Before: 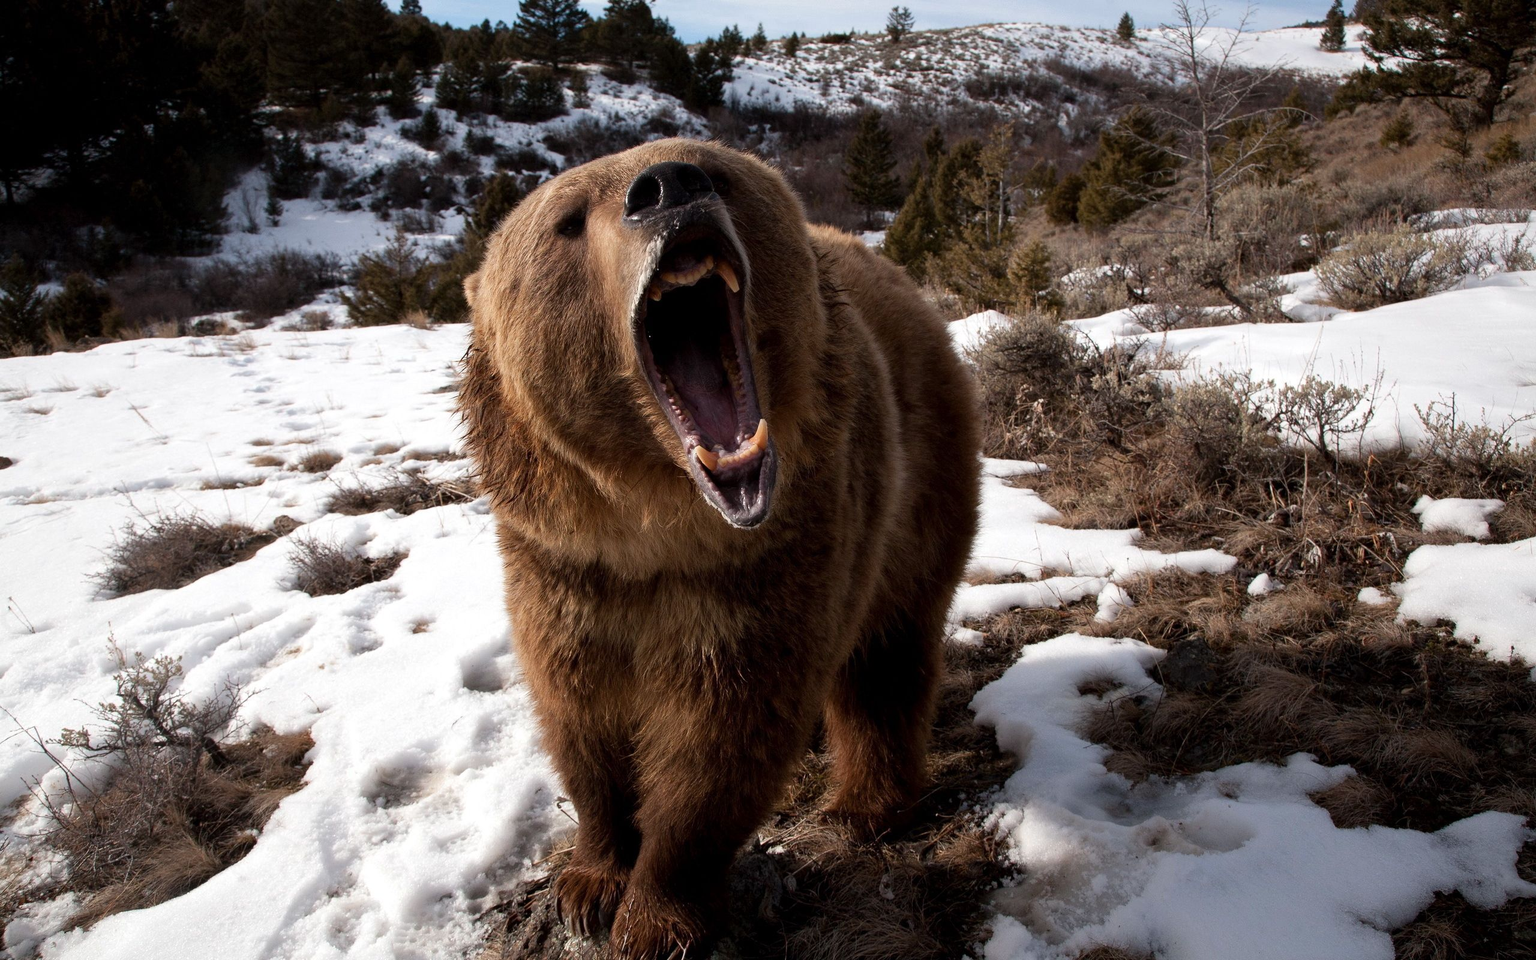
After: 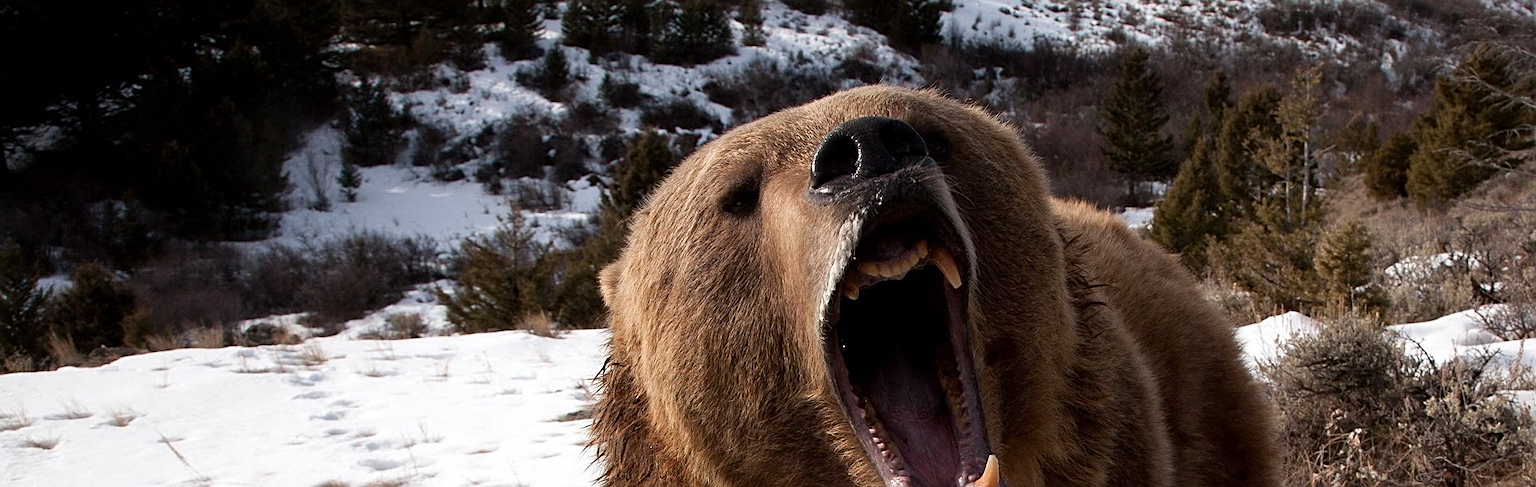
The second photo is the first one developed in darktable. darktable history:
crop: left 0.569%, top 7.639%, right 23.391%, bottom 53.749%
shadows and highlights: radius 334.78, shadows 64.15, highlights 4.89, compress 87.32%, soften with gaussian
sharpen: amount 0.497
